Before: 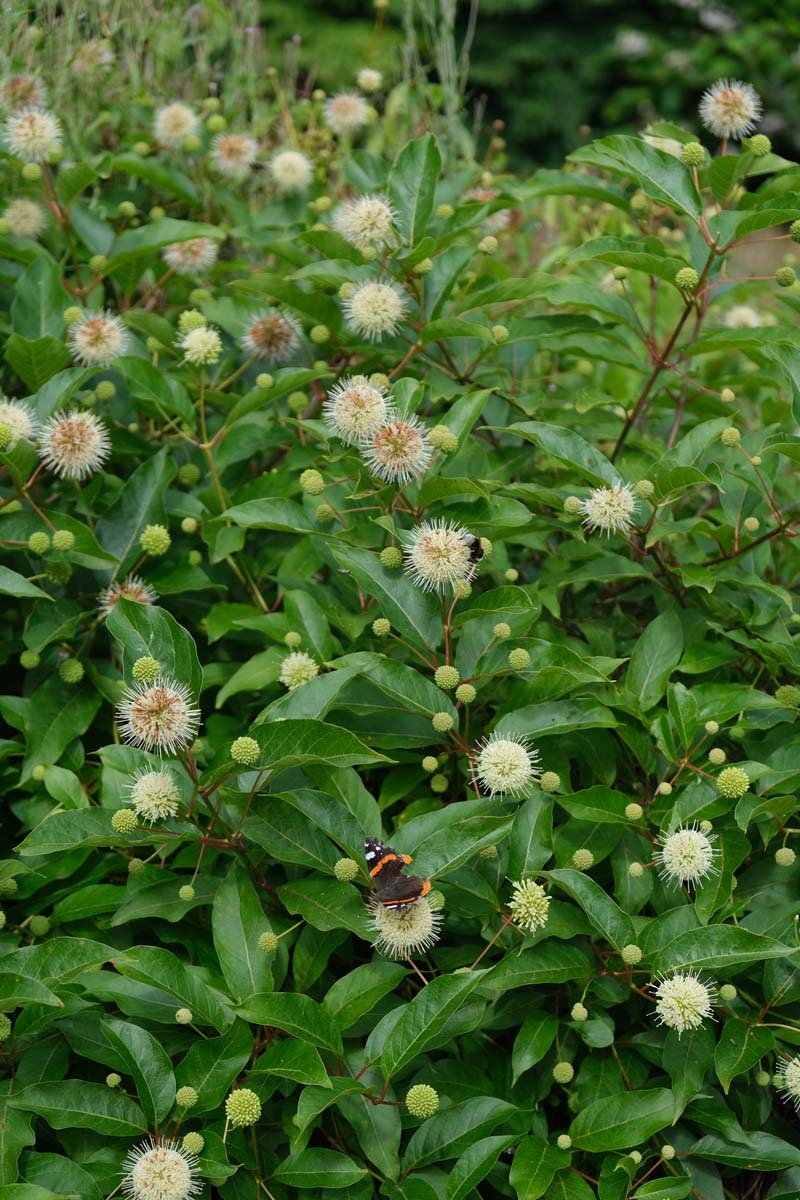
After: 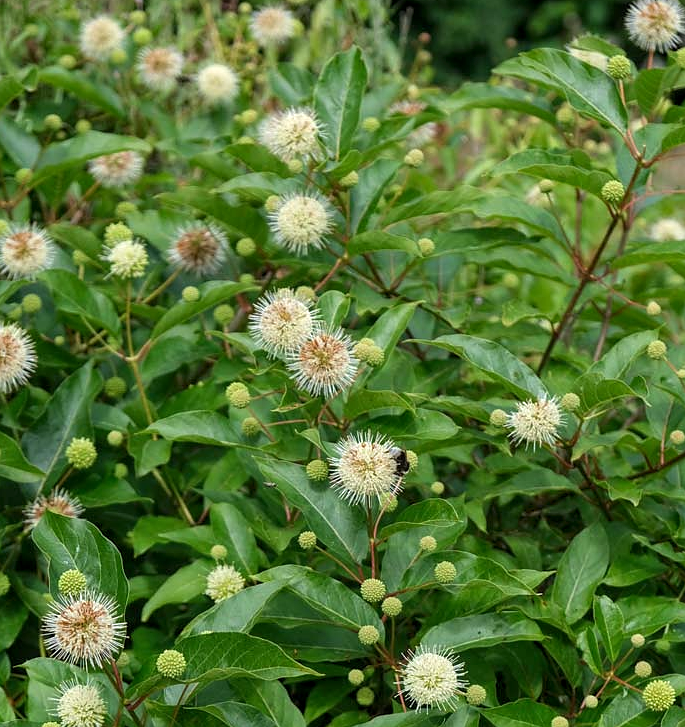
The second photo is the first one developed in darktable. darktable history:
sharpen: radius 0.986
local contrast: on, module defaults
exposure: exposure 0.203 EV, compensate highlight preservation false
crop and rotate: left 9.257%, top 7.325%, right 5.068%, bottom 32.043%
